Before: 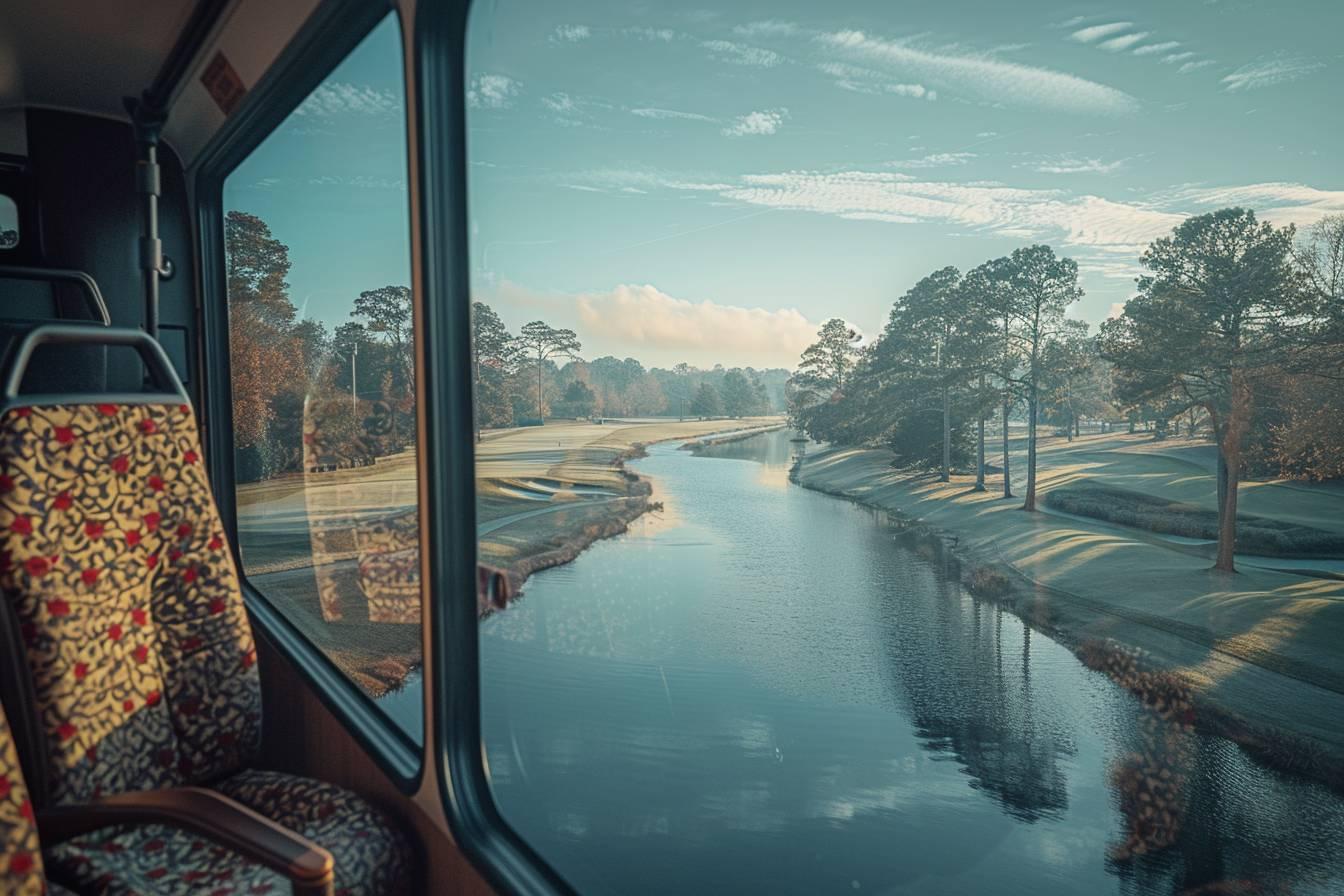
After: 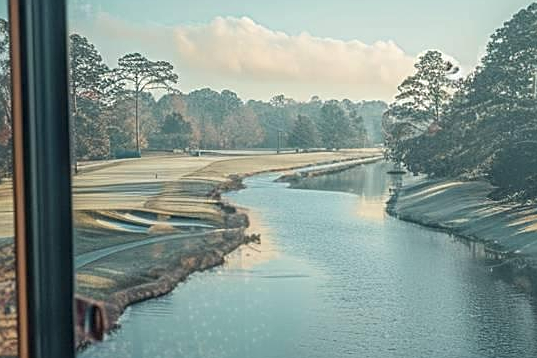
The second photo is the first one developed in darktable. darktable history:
sharpen: radius 1.967
local contrast: on, module defaults
crop: left 30%, top 30%, right 30%, bottom 30%
